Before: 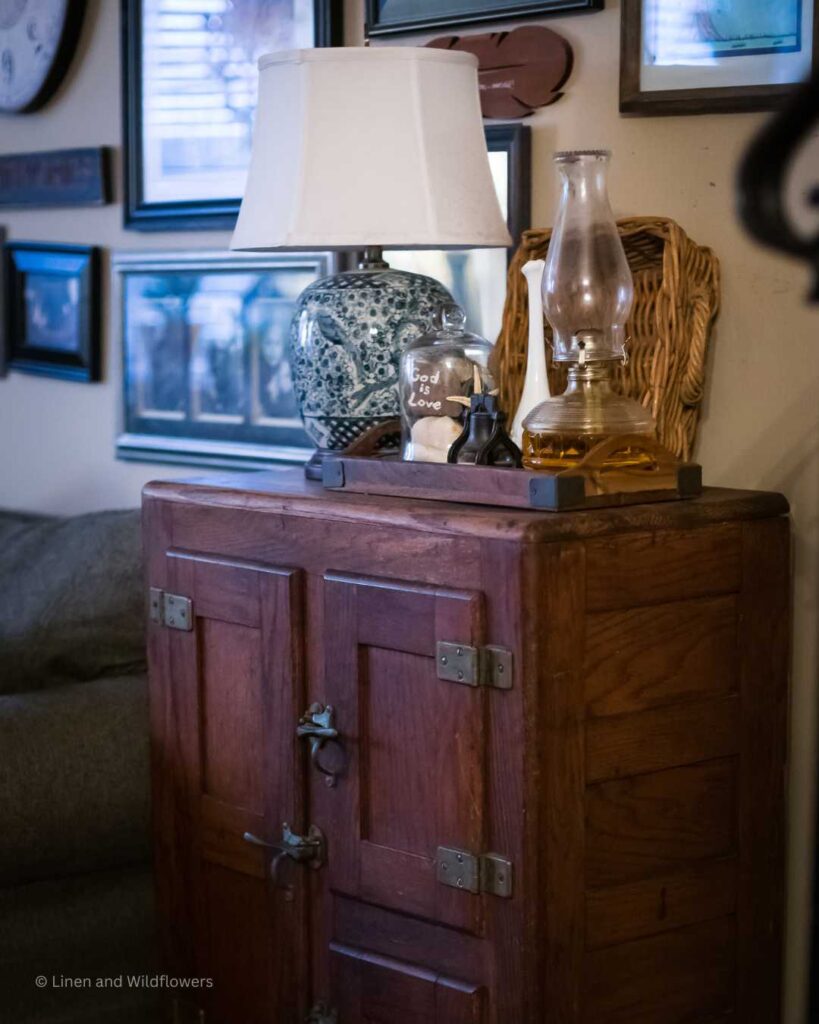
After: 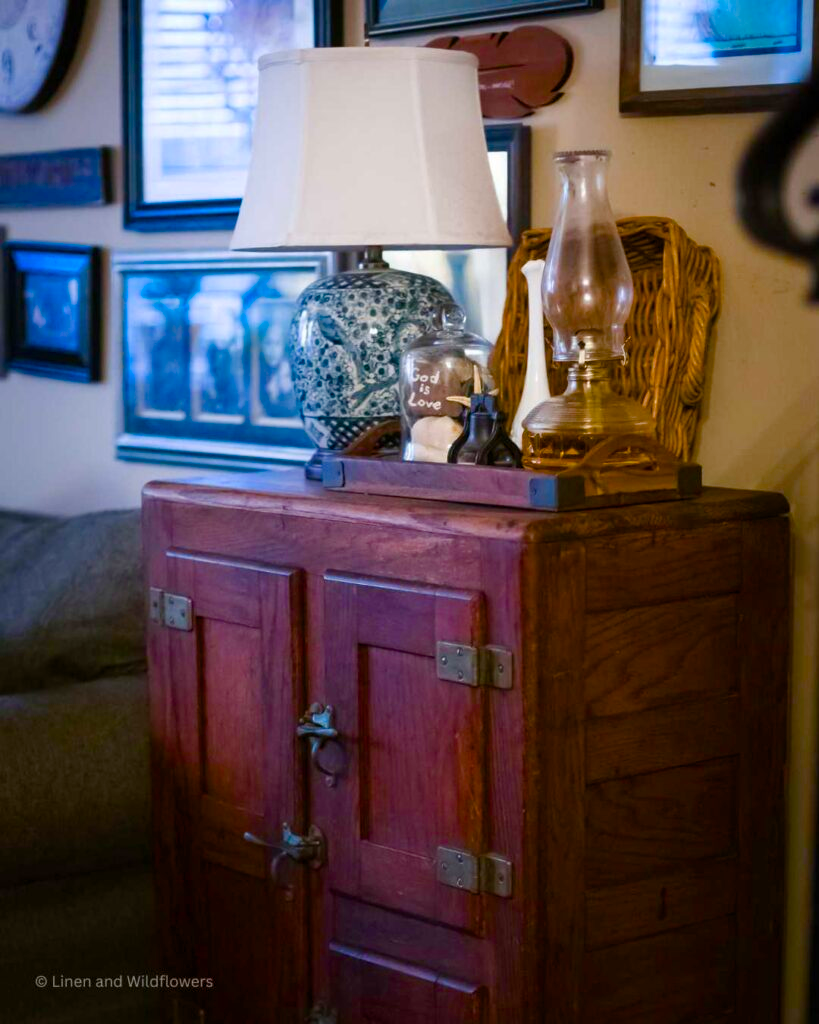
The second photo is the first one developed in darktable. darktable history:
color balance rgb: linear chroma grading › global chroma 19.67%, perceptual saturation grading › global saturation 46.29%, perceptual saturation grading › highlights -50.133%, perceptual saturation grading › shadows 31.111%
